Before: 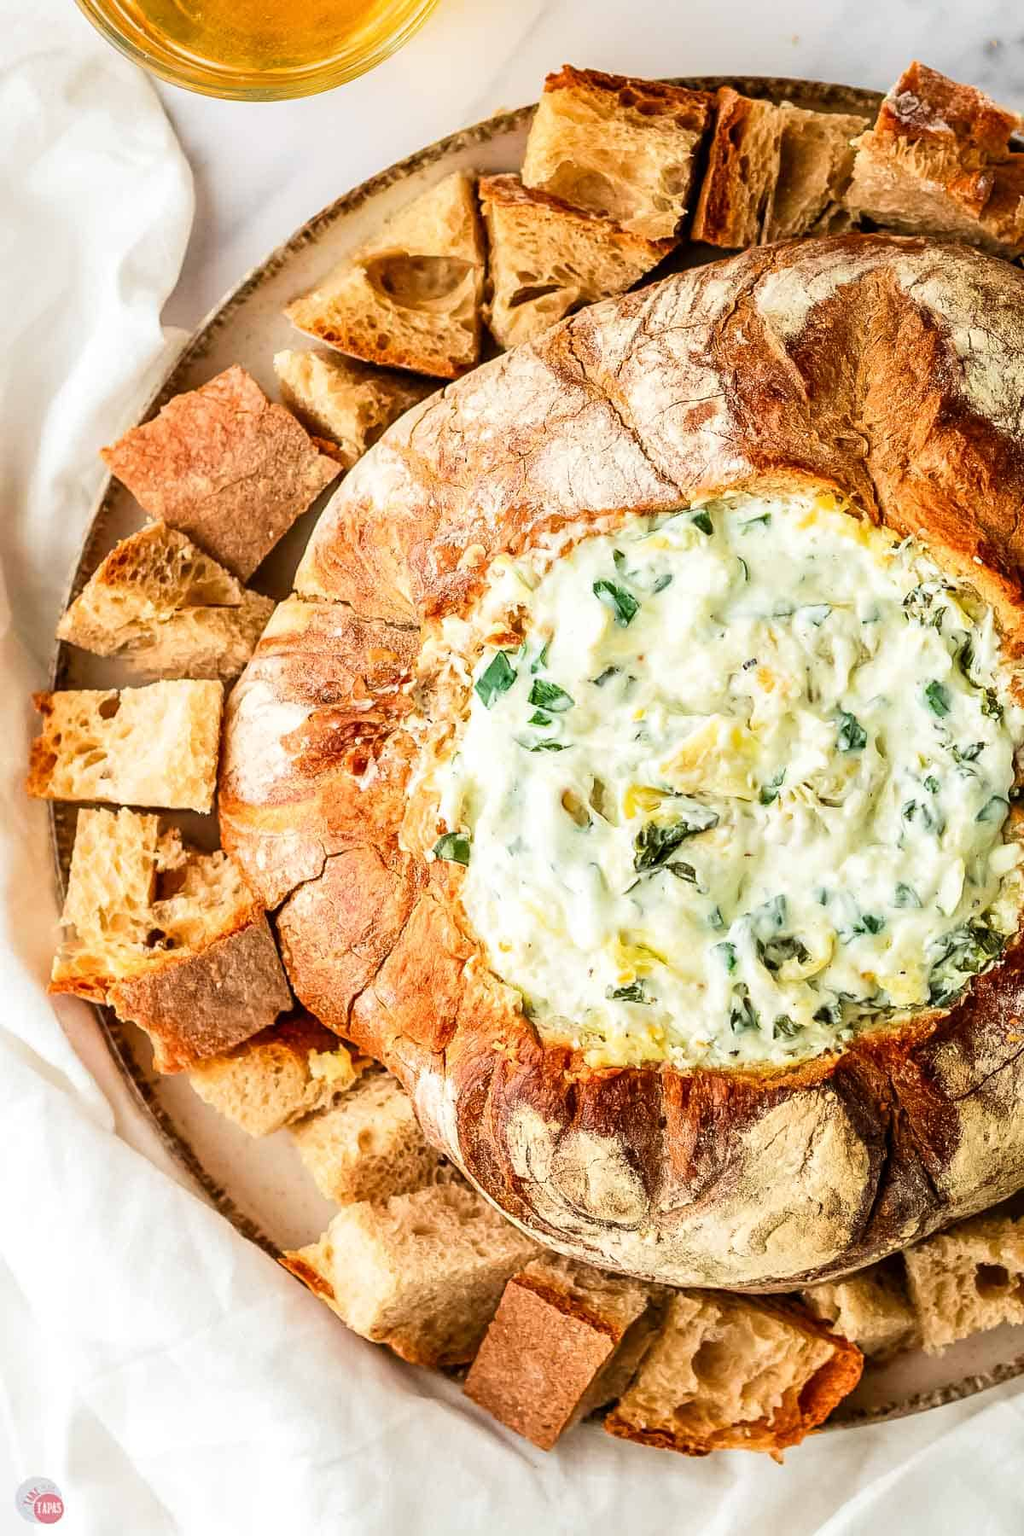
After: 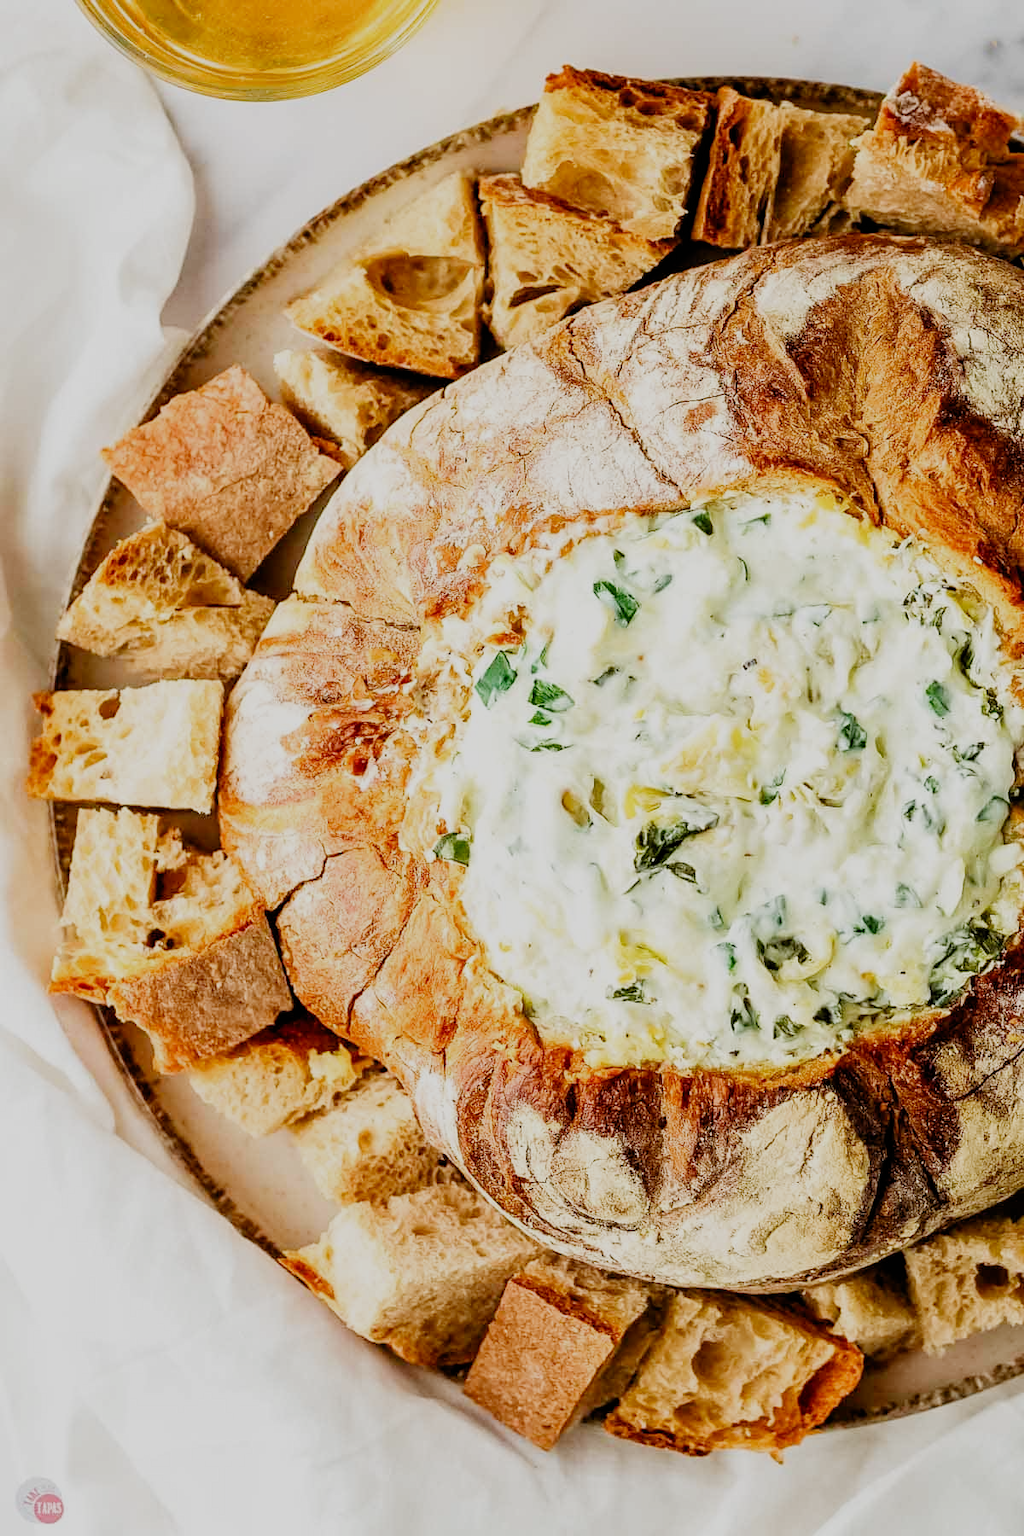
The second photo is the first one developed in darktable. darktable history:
filmic rgb: black relative exposure -7.65 EV, white relative exposure 4.56 EV, hardness 3.61, preserve chrominance no, color science v5 (2021)
